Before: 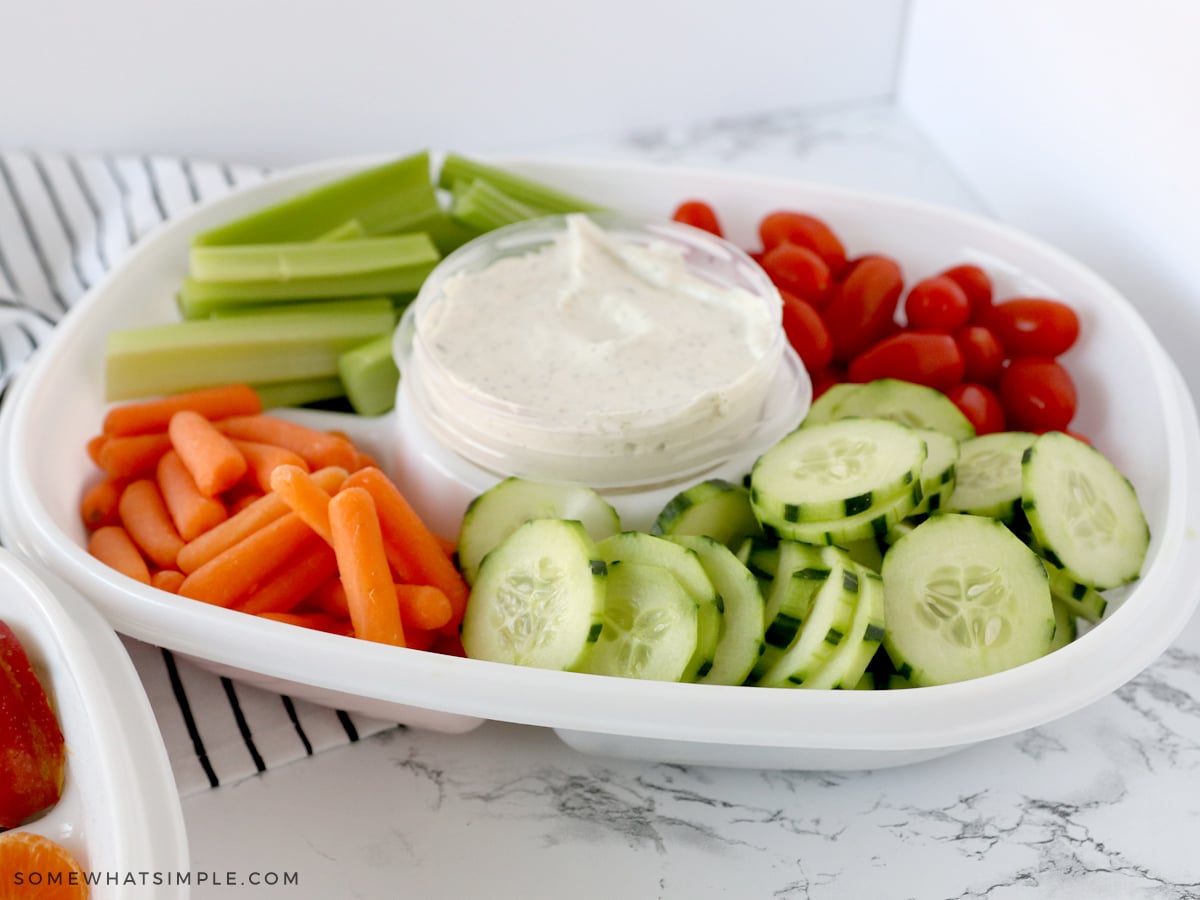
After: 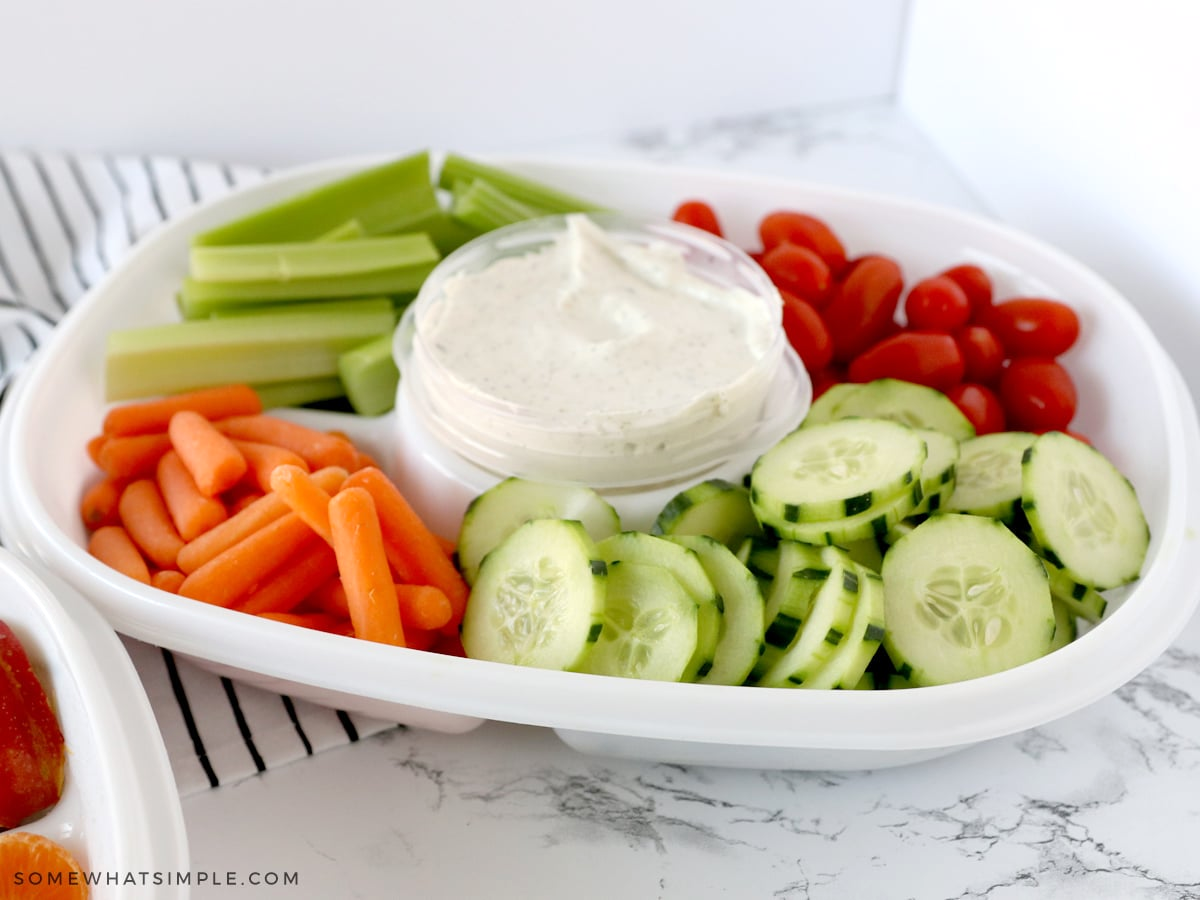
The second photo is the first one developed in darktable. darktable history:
exposure: exposure 0.13 EV, compensate exposure bias true, compensate highlight preservation false
